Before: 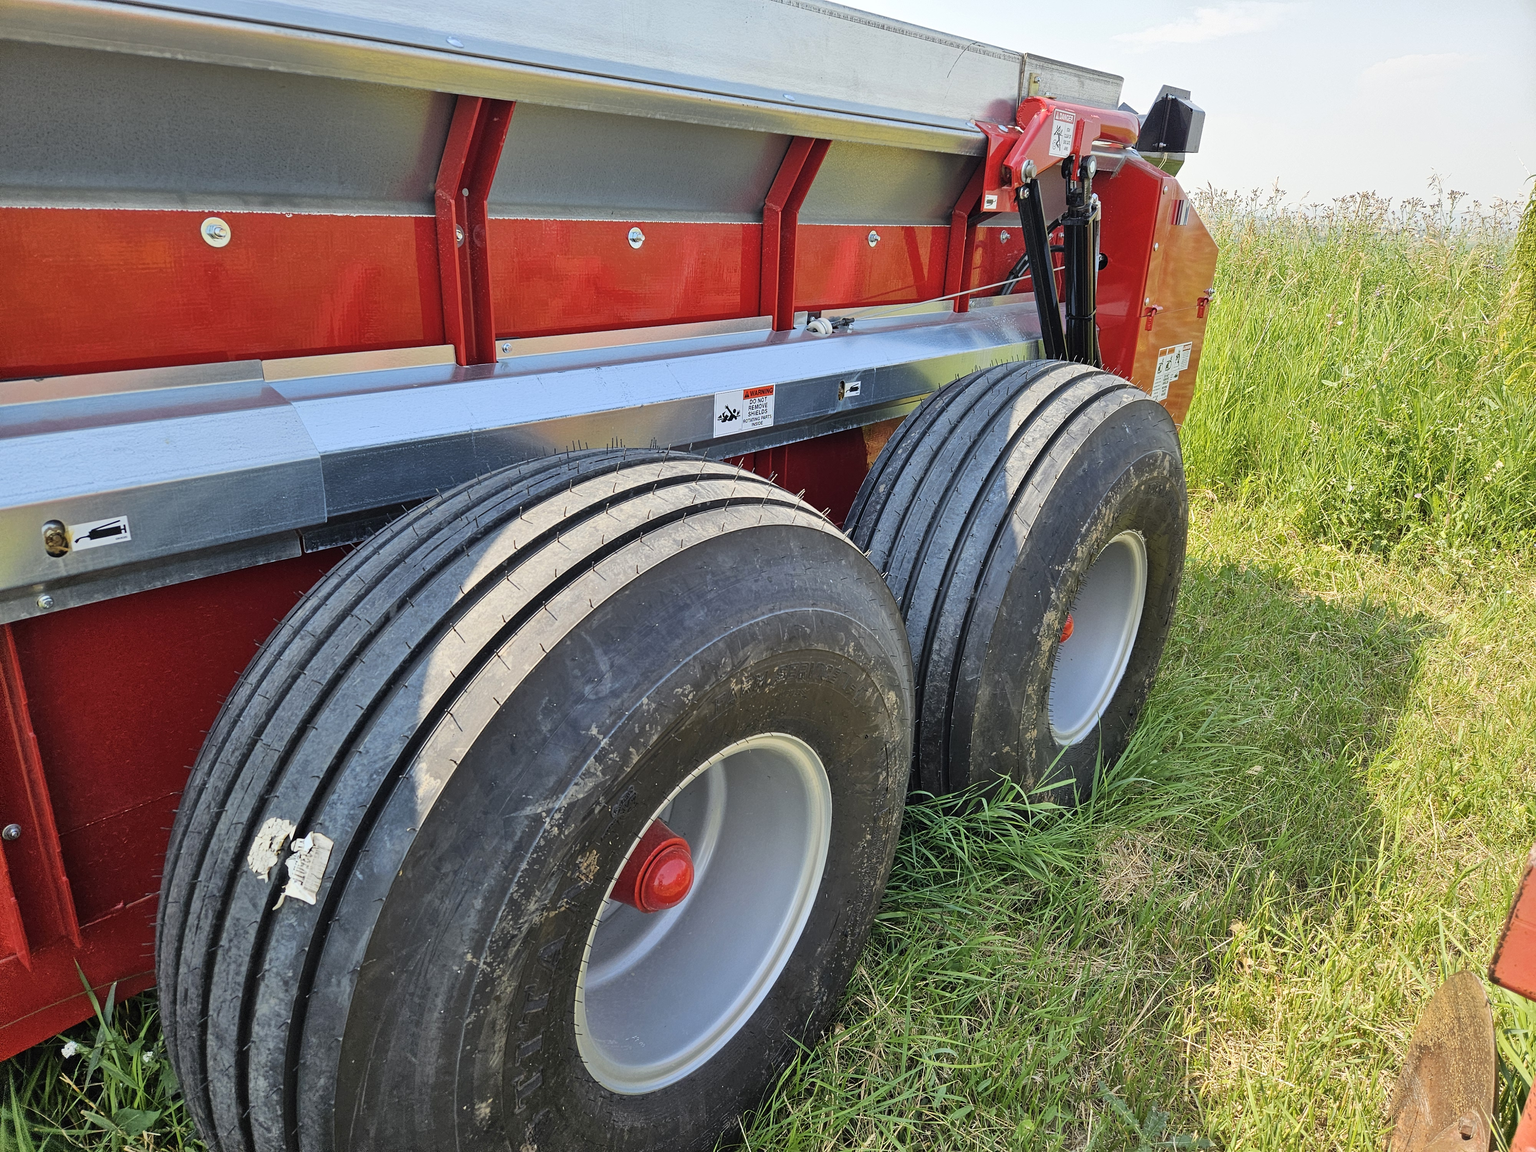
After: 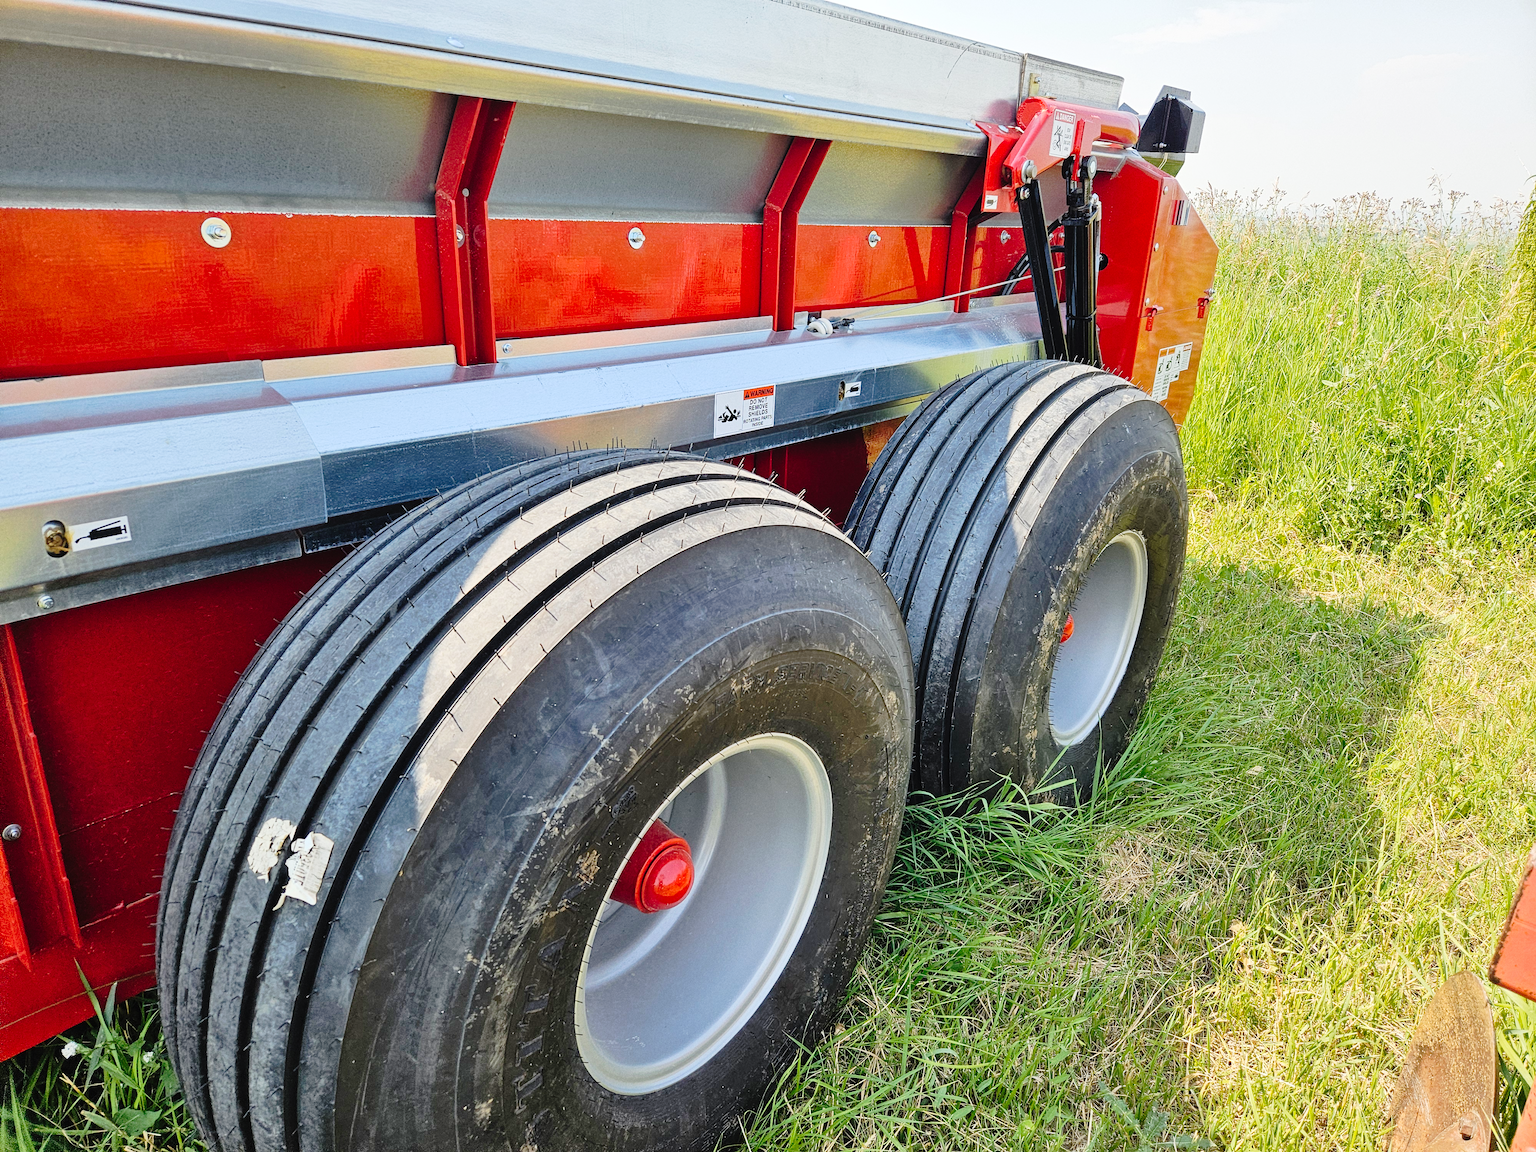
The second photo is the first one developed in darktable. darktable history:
tone curve: curves: ch0 [(0, 0) (0.003, 0.012) (0.011, 0.015) (0.025, 0.023) (0.044, 0.036) (0.069, 0.047) (0.1, 0.062) (0.136, 0.1) (0.177, 0.15) (0.224, 0.219) (0.277, 0.3) (0.335, 0.401) (0.399, 0.49) (0.468, 0.569) (0.543, 0.641) (0.623, 0.73) (0.709, 0.806) (0.801, 0.88) (0.898, 0.939) (1, 1)], preserve colors none
grain: coarseness 0.09 ISO, strength 16.61%
